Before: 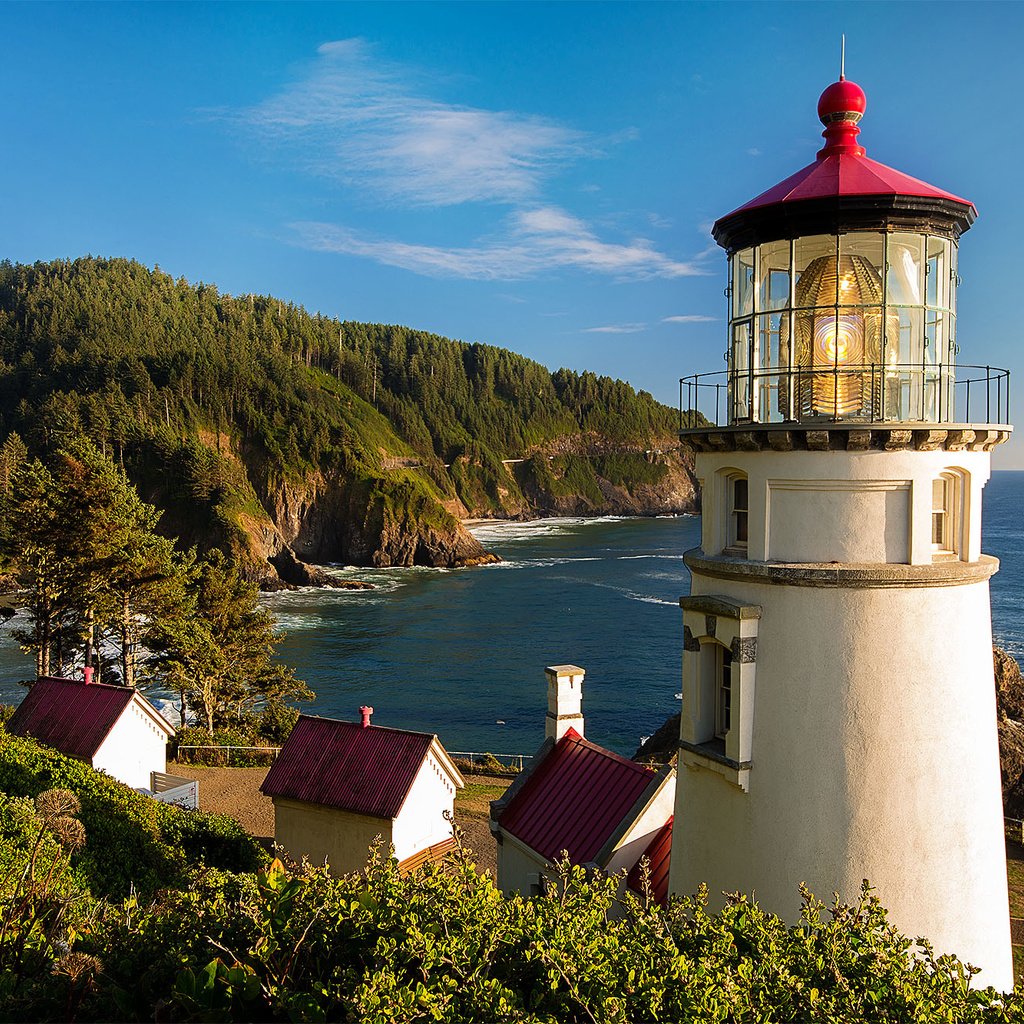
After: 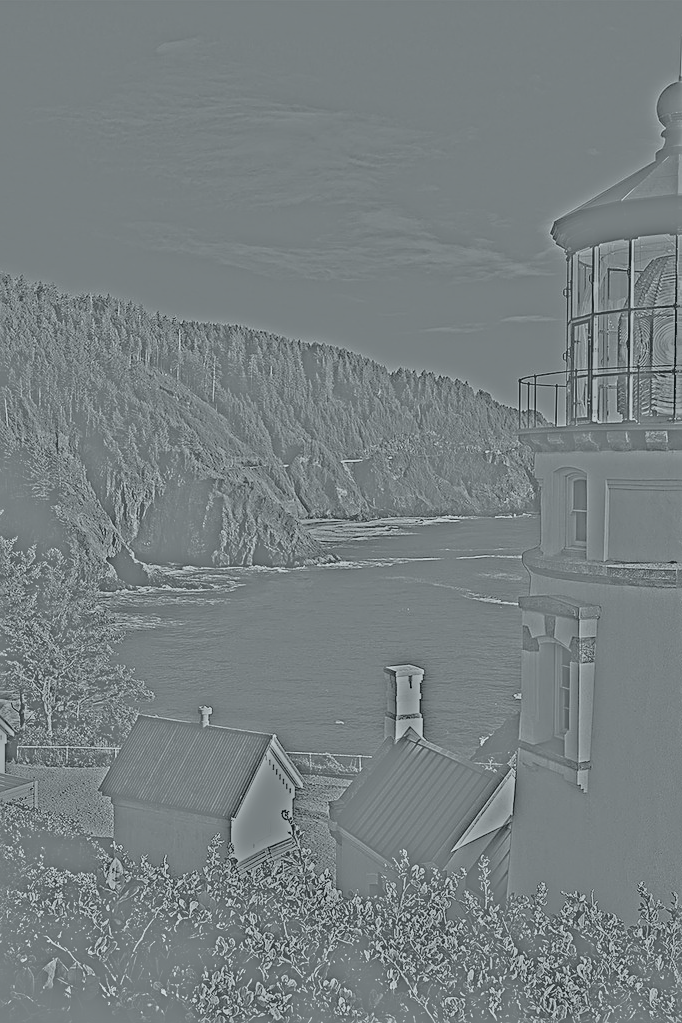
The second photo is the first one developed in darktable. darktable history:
filmic rgb: black relative exposure -8.79 EV, white relative exposure 4.98 EV, threshold 6 EV, target black luminance 0%, hardness 3.77, latitude 66.34%, contrast 0.822, highlights saturation mix 10%, shadows ↔ highlights balance 20%, add noise in highlights 0.1, color science v4 (2020), iterations of high-quality reconstruction 0, type of noise poissonian, enable highlight reconstruction true
color correction: saturation 1.32
haze removal: strength -0.1, adaptive false
sharpen: on, module defaults
rgb curve: mode RGB, independent channels
crop and rotate: left 15.754%, right 17.579%
tone curve: curves: ch0 [(0, 0) (0.081, 0.044) (0.192, 0.125) (0.283, 0.238) (0.416, 0.449) (0.495, 0.524) (0.686, 0.743) (0.826, 0.865) (0.978, 0.988)]; ch1 [(0, 0) (0.161, 0.092) (0.35, 0.33) (0.392, 0.392) (0.427, 0.426) (0.479, 0.472) (0.505, 0.497) (0.521, 0.514) (0.547, 0.568) (0.579, 0.597) (0.625, 0.627) (0.678, 0.733) (1, 1)]; ch2 [(0, 0) (0.346, 0.362) (0.404, 0.427) (0.502, 0.495) (0.531, 0.523) (0.549, 0.554) (0.582, 0.596) (0.629, 0.642) (0.717, 0.678) (1, 1)], color space Lab, independent channels, preserve colors none
highpass: sharpness 25.84%, contrast boost 14.94%
